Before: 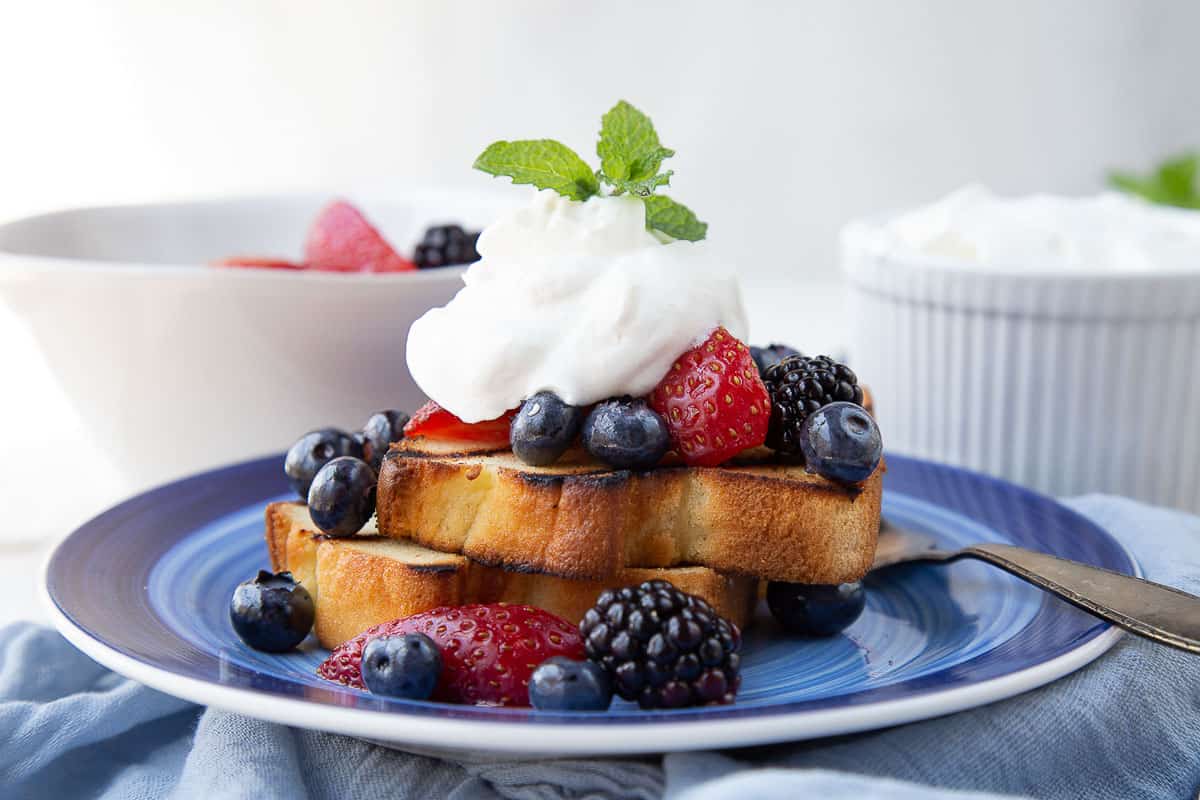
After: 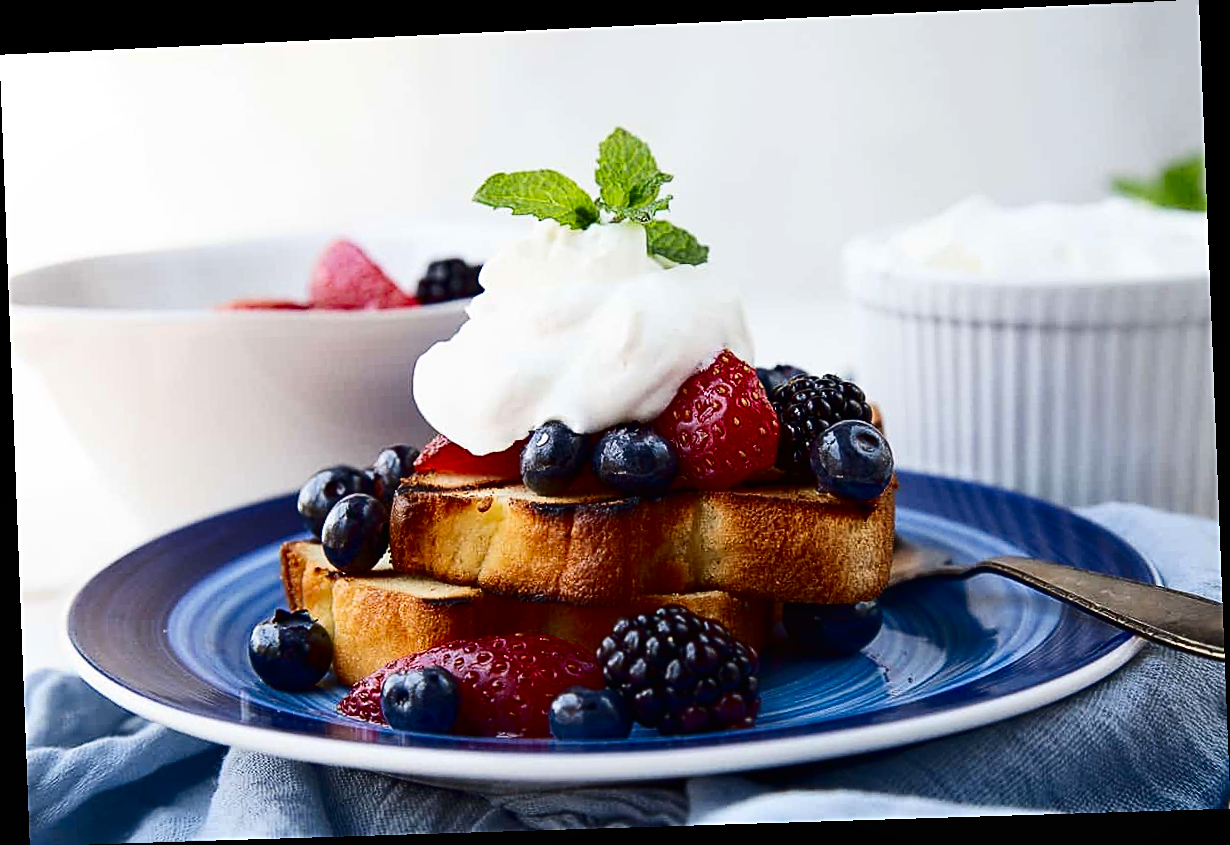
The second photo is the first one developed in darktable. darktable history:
sharpen: on, module defaults
local contrast: mode bilateral grid, contrast 100, coarseness 100, detail 91%, midtone range 0.2
rotate and perspective: rotation -2.22°, lens shift (horizontal) -0.022, automatic cropping off
contrast brightness saturation: contrast 0.24, brightness -0.24, saturation 0.14
